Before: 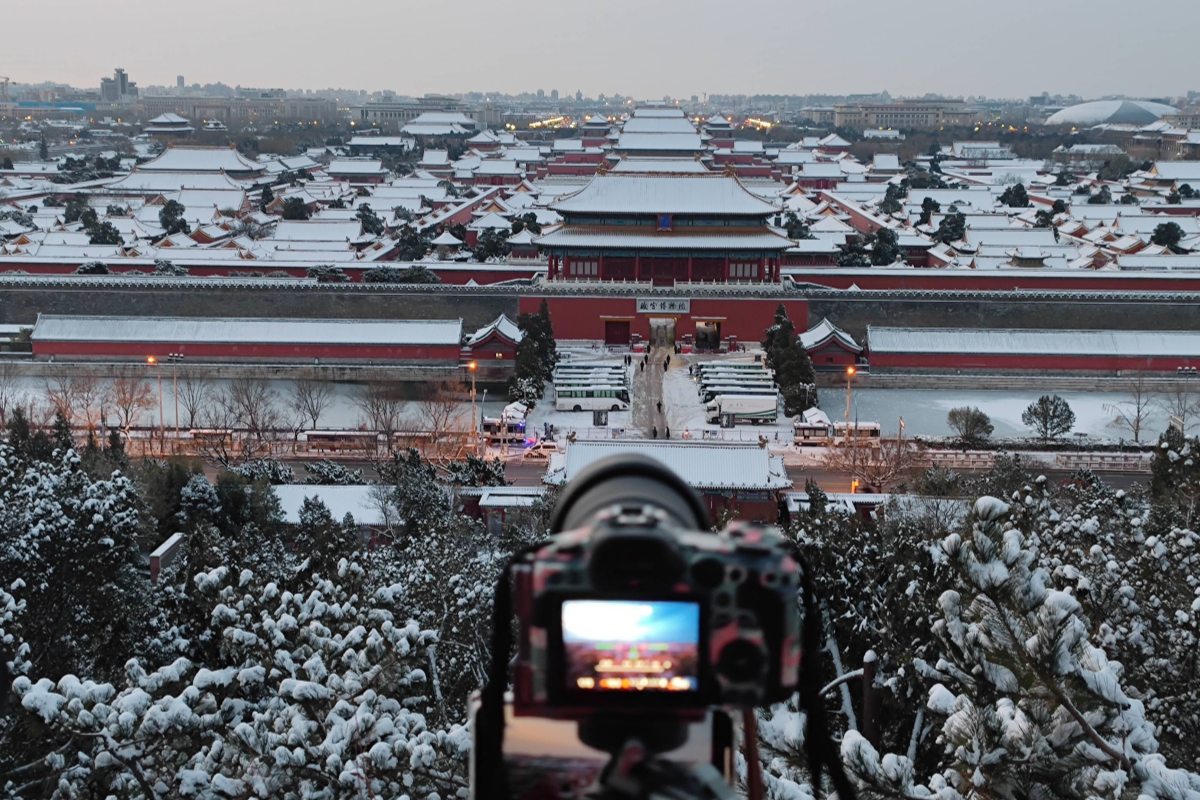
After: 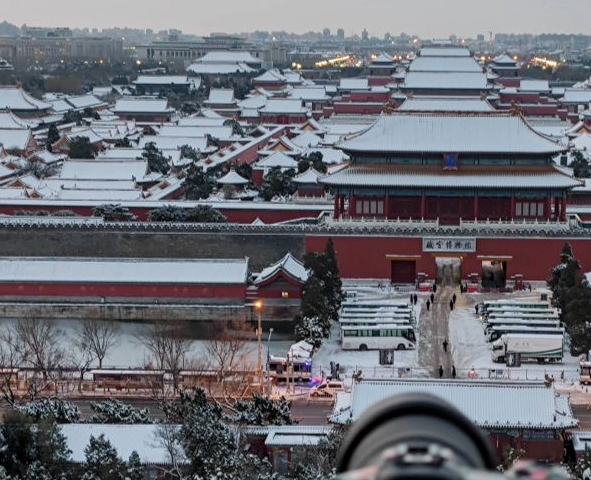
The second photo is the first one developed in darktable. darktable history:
contrast brightness saturation: saturation -0.05
local contrast: on, module defaults
crop: left 17.835%, top 7.675%, right 32.881%, bottom 32.213%
exposure: exposure -0.072 EV, compensate highlight preservation false
velvia: strength 6%
